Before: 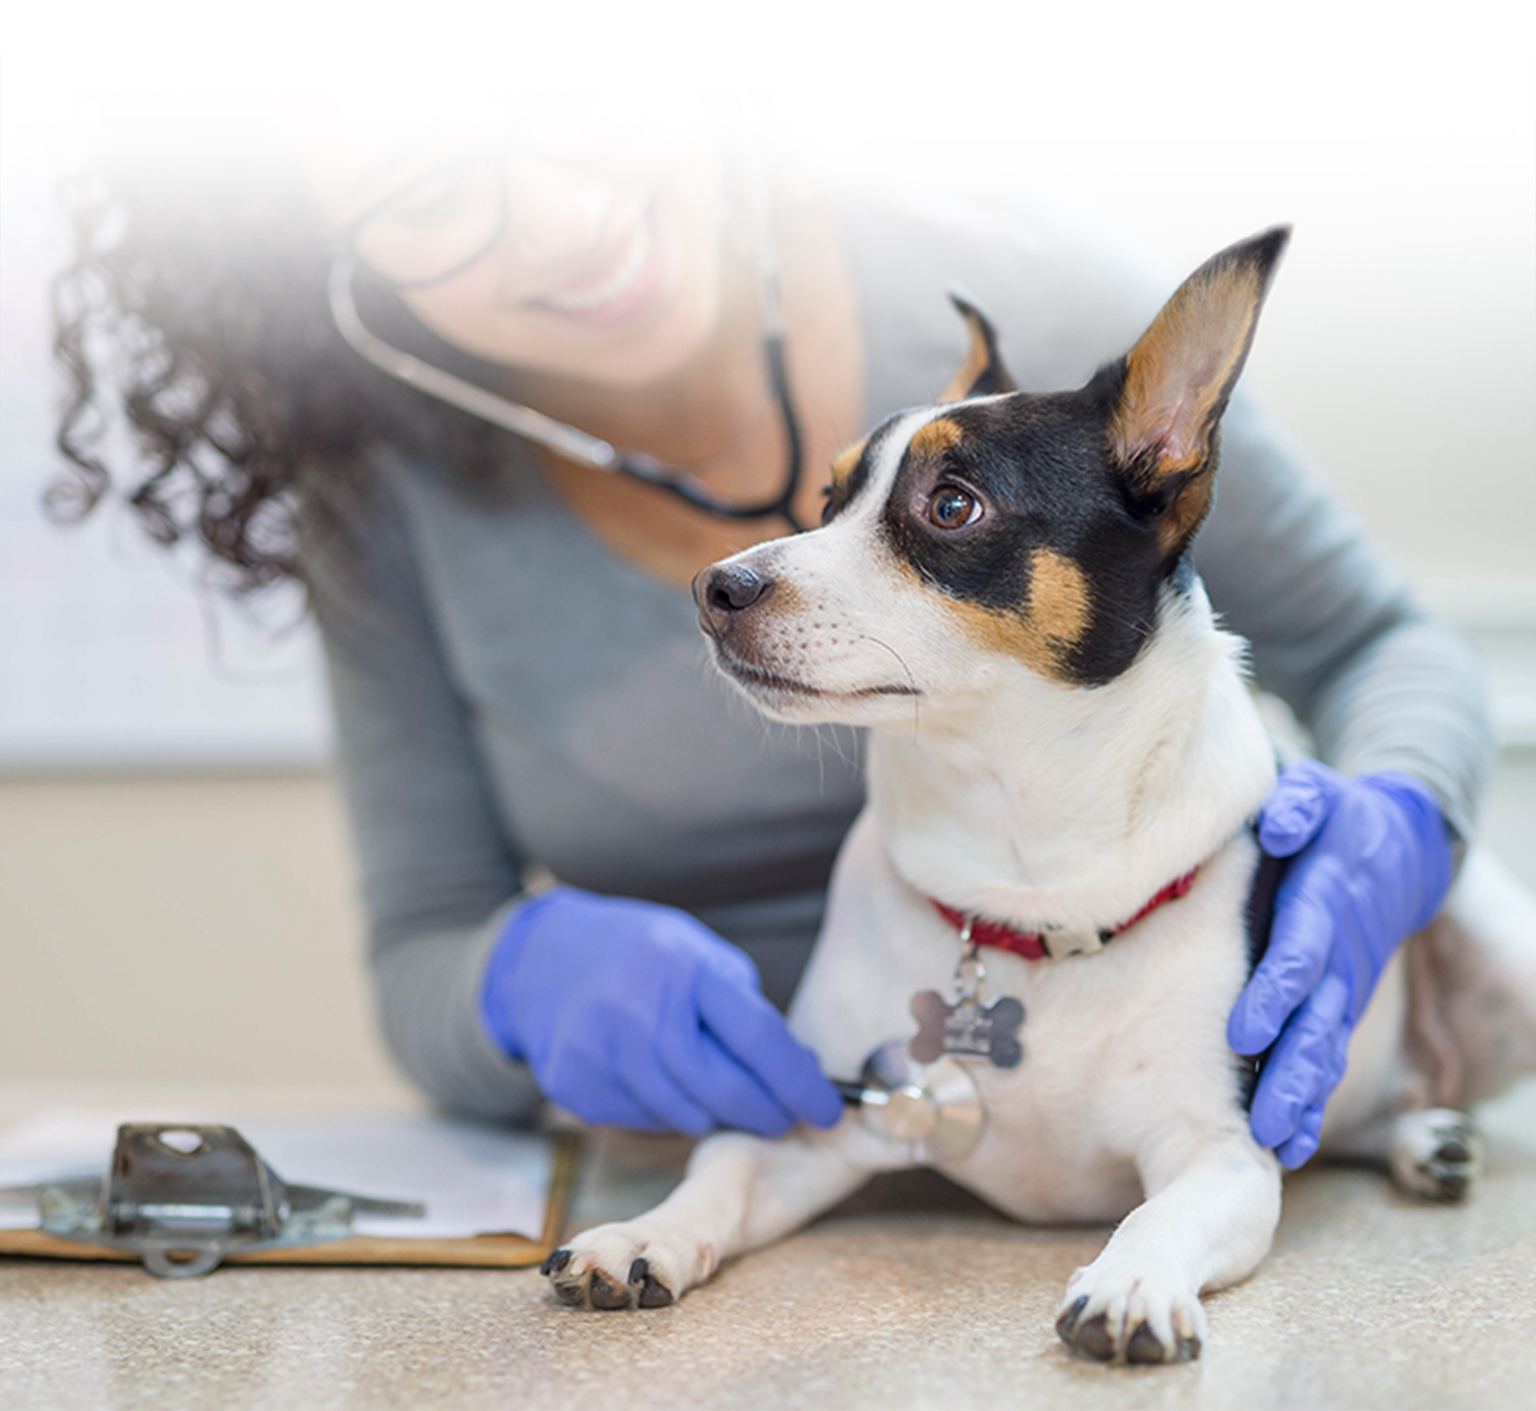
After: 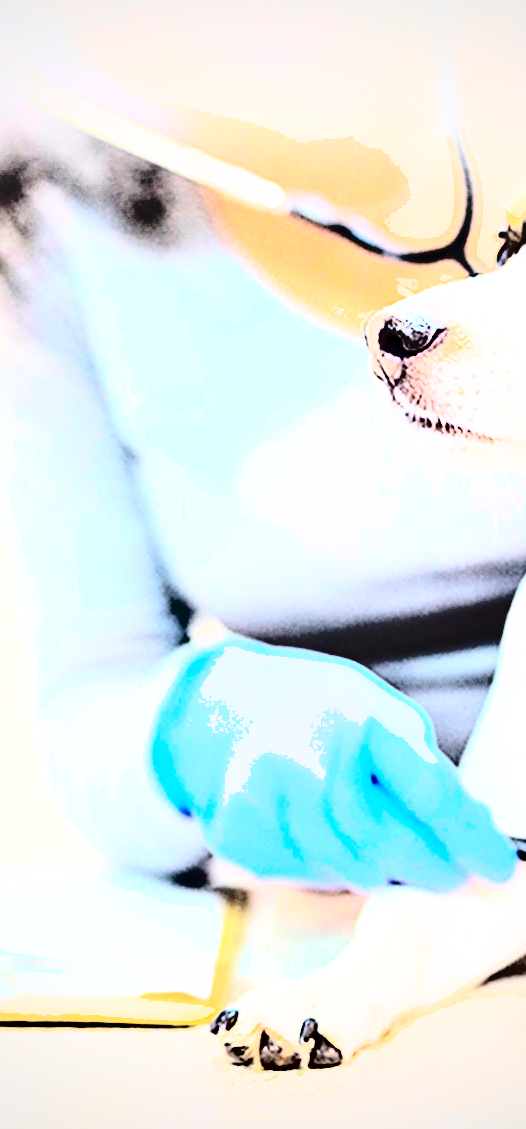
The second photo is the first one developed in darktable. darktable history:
crop and rotate: left 21.9%, top 18.575%, right 44.491%, bottom 2.972%
exposure: black level correction 0.001, exposure 0.965 EV, compensate exposure bias true, compensate highlight preservation false
sharpen: amount 0.214
contrast brightness saturation: contrast 0.609, brightness 0.357, saturation 0.138
vignetting: fall-off radius 94.09%
shadows and highlights: shadows 59.85, soften with gaussian
tone equalizer: -8 EV -1.11 EV, -7 EV -0.983 EV, -6 EV -0.877 EV, -5 EV -0.598 EV, -3 EV 0.604 EV, -2 EV 0.871 EV, -1 EV 0.99 EV, +0 EV 1.08 EV, edges refinement/feathering 500, mask exposure compensation -1.57 EV, preserve details no
base curve: curves: ch0 [(0, 0) (0.028, 0.03) (0.121, 0.232) (0.46, 0.748) (0.859, 0.968) (1, 1)]
